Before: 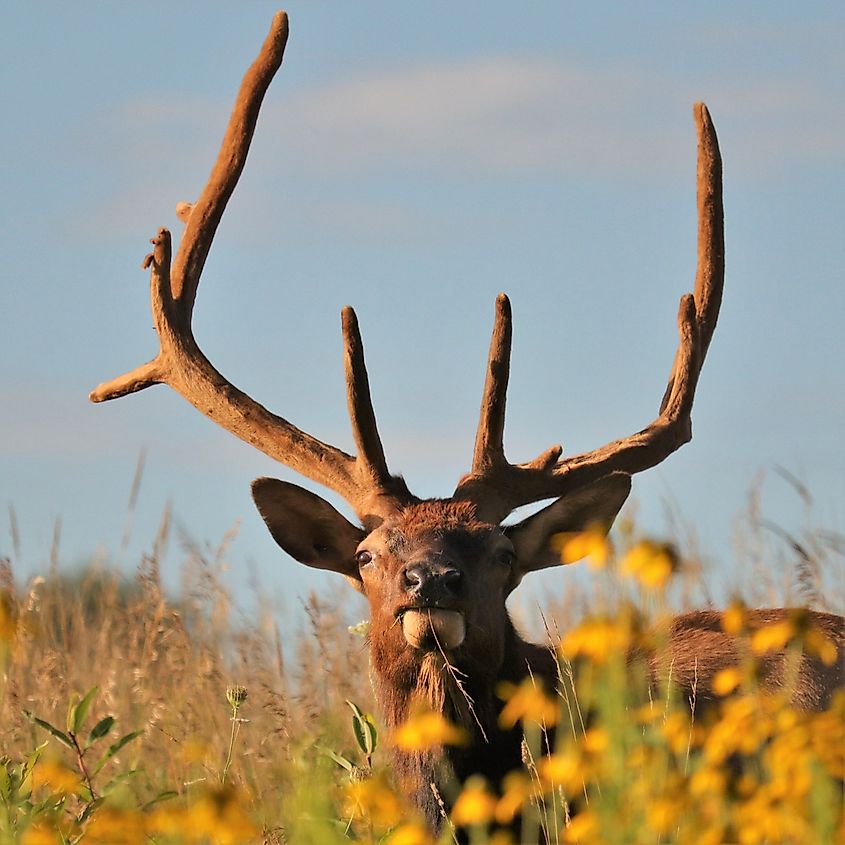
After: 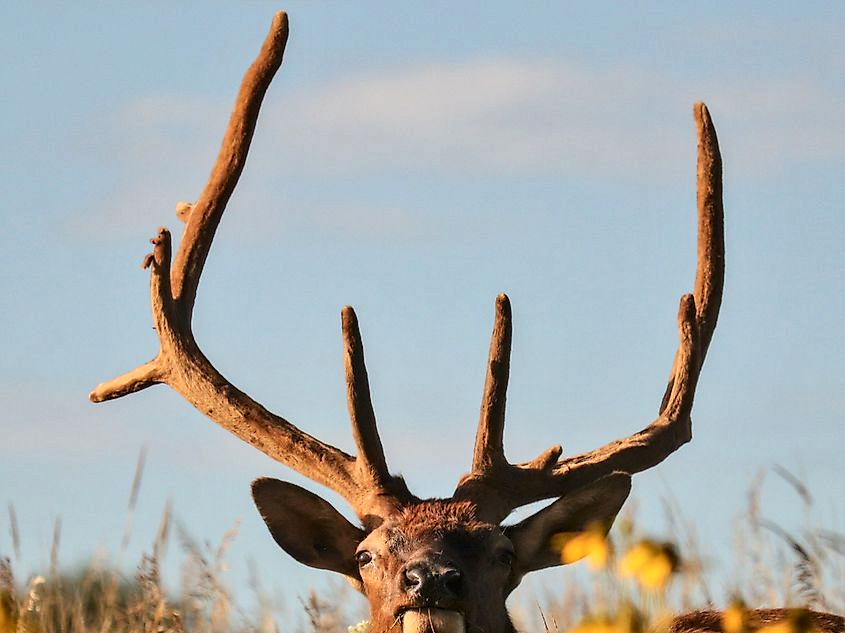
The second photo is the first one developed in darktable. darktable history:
local contrast: on, module defaults
crop: bottom 24.988%
contrast brightness saturation: contrast 0.22
